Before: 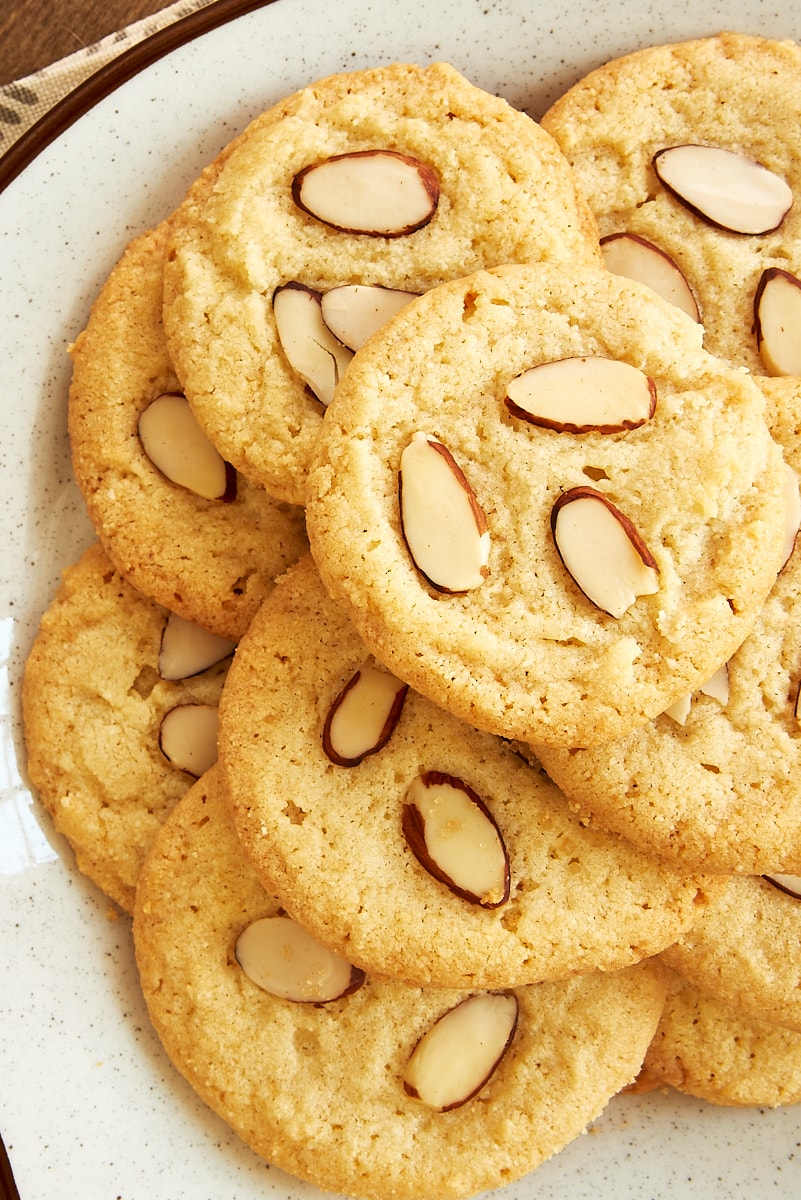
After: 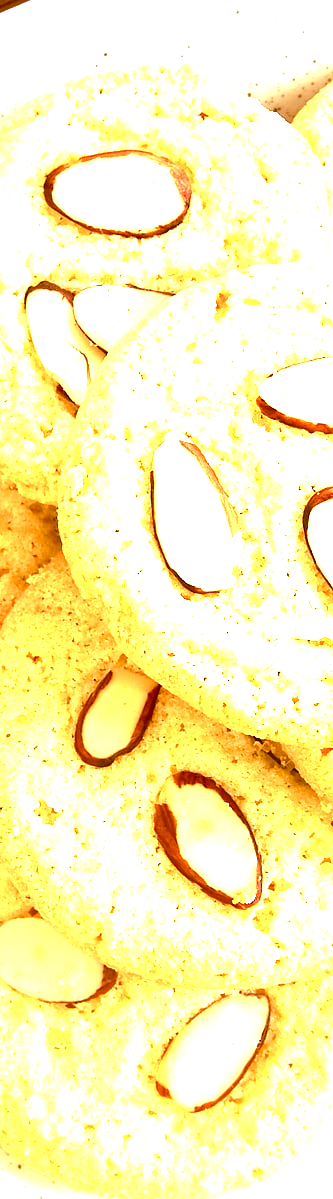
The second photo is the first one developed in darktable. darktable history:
crop: left 30.999%, right 27.341%
color balance rgb: shadows lift › chroma 7.524%, shadows lift › hue 244.27°, highlights gain › chroma 4.011%, highlights gain › hue 201.77°, global offset › luminance 0.713%, linear chroma grading › shadows 31.512%, linear chroma grading › global chroma -1.411%, linear chroma grading › mid-tones 3.685%, perceptual saturation grading › global saturation 20%, perceptual saturation grading › highlights -25.4%, perceptual saturation grading › shadows 49.363%, global vibrance 20%
exposure: exposure 2.02 EV, compensate exposure bias true, compensate highlight preservation false
